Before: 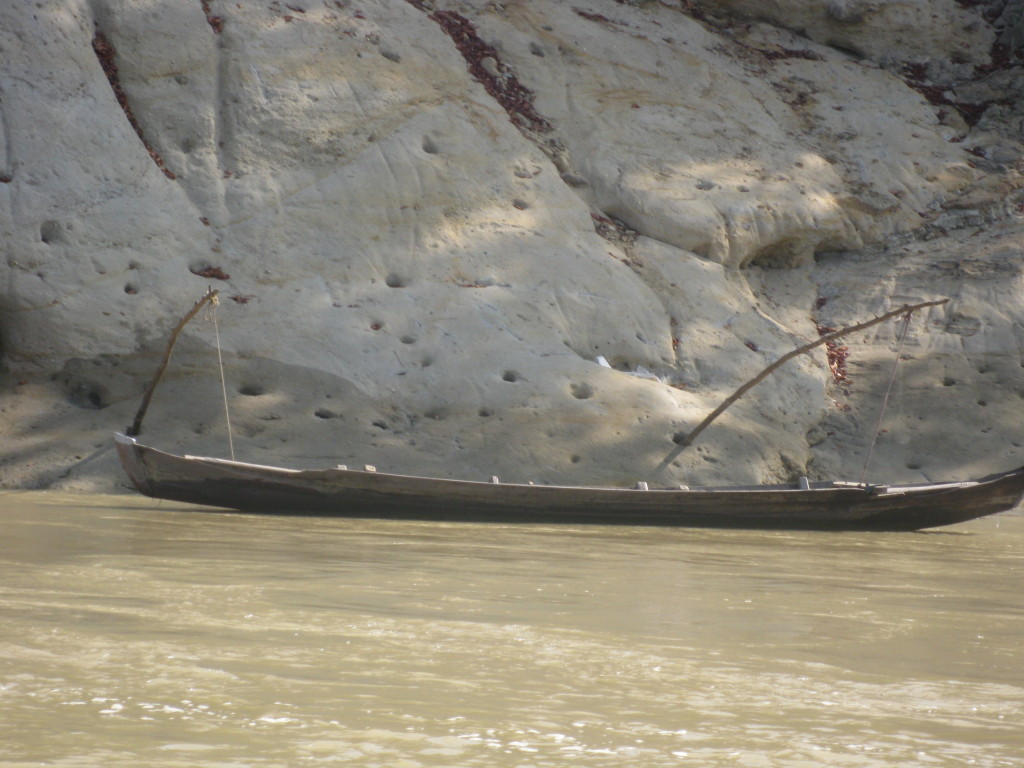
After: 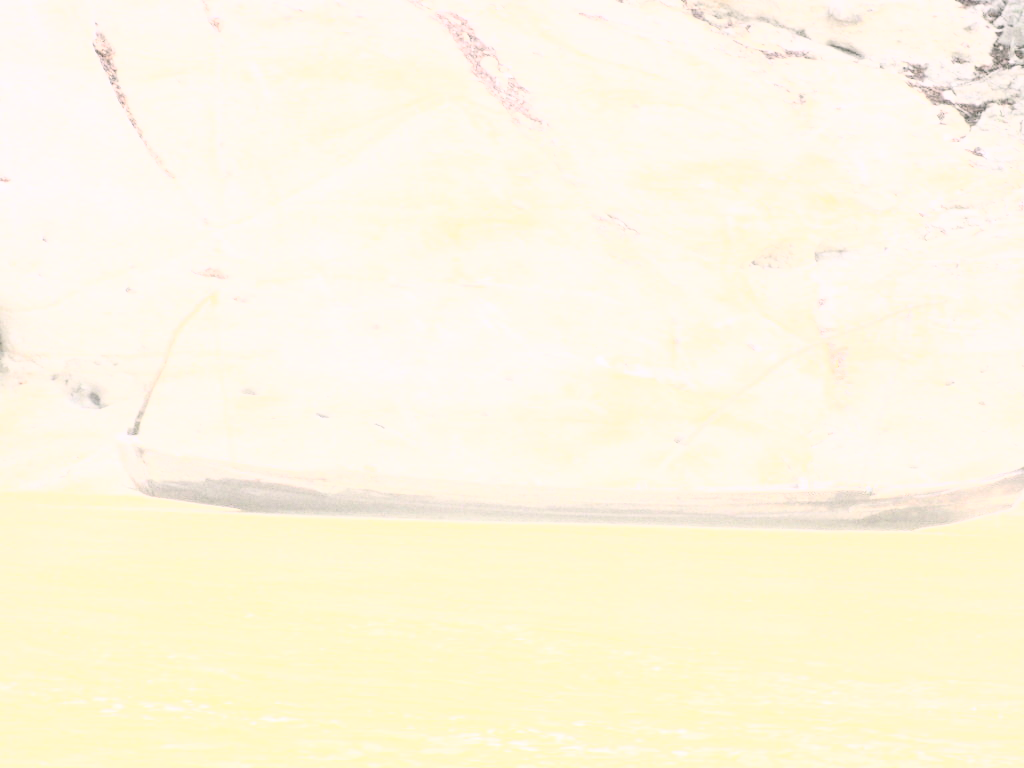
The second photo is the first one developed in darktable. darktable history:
tone equalizer: on, module defaults
color correction: highlights a* 4.42, highlights b* 4.93, shadows a* -7.75, shadows b* 4.99
tone curve: curves: ch0 [(0, 0) (0.003, 0) (0.011, 0.001) (0.025, 0.003) (0.044, 0.003) (0.069, 0.006) (0.1, 0.009) (0.136, 0.014) (0.177, 0.029) (0.224, 0.061) (0.277, 0.127) (0.335, 0.218) (0.399, 0.38) (0.468, 0.588) (0.543, 0.809) (0.623, 0.947) (0.709, 0.987) (0.801, 0.99) (0.898, 0.99) (1, 1)], color space Lab, independent channels, preserve colors none
contrast brightness saturation: brightness 0.992
